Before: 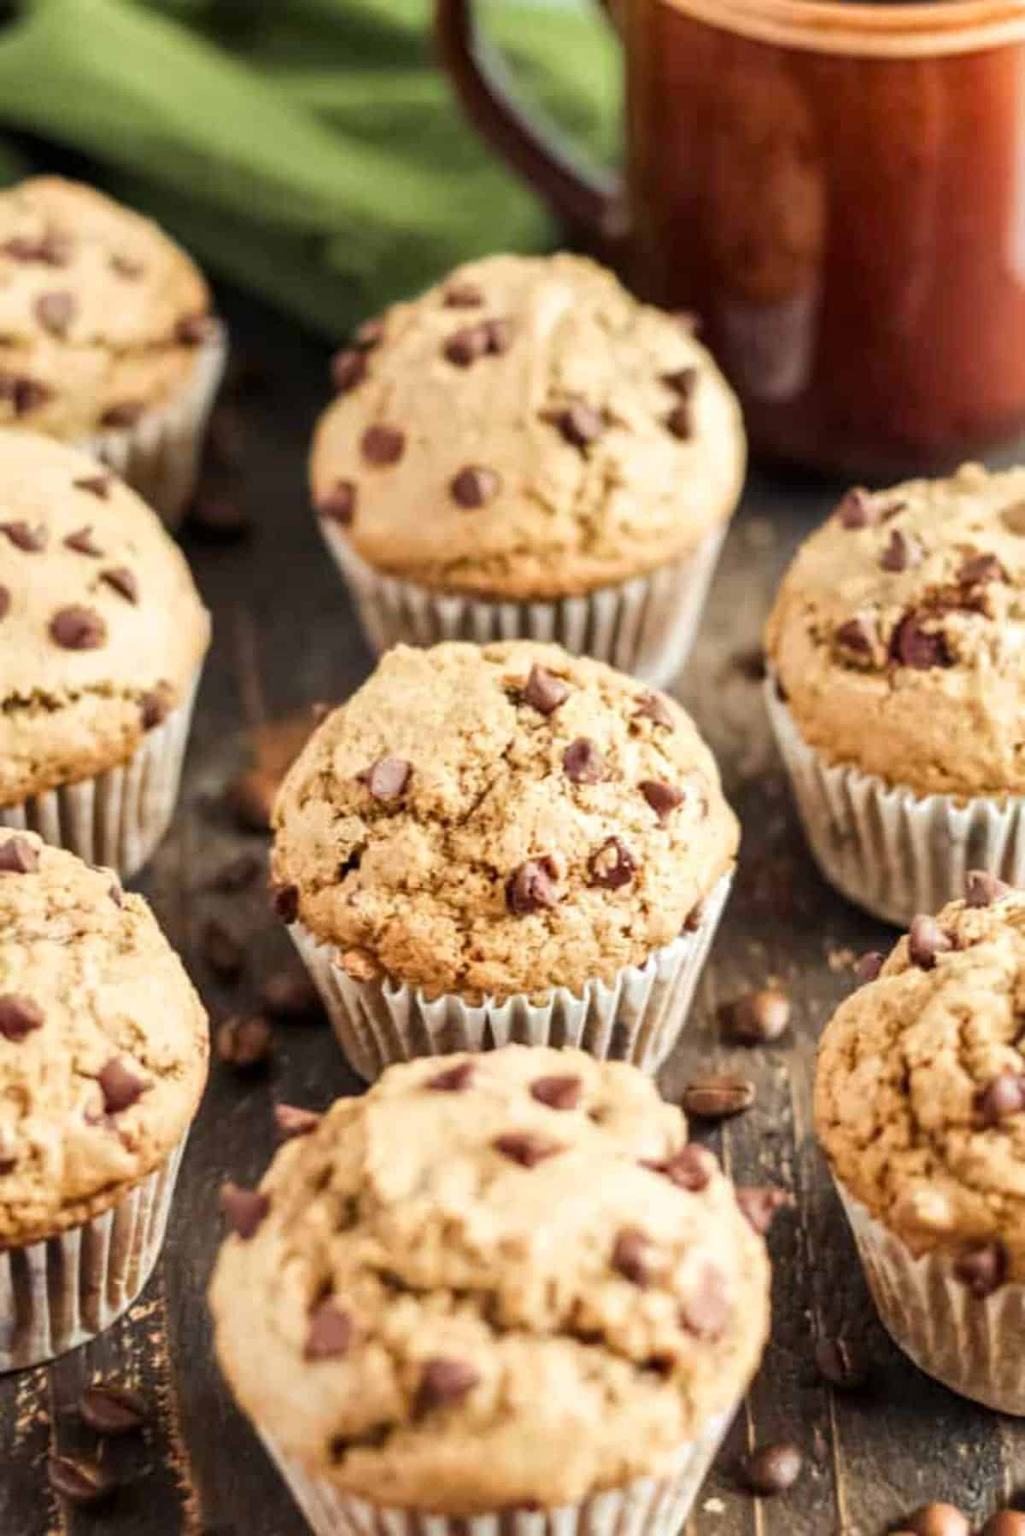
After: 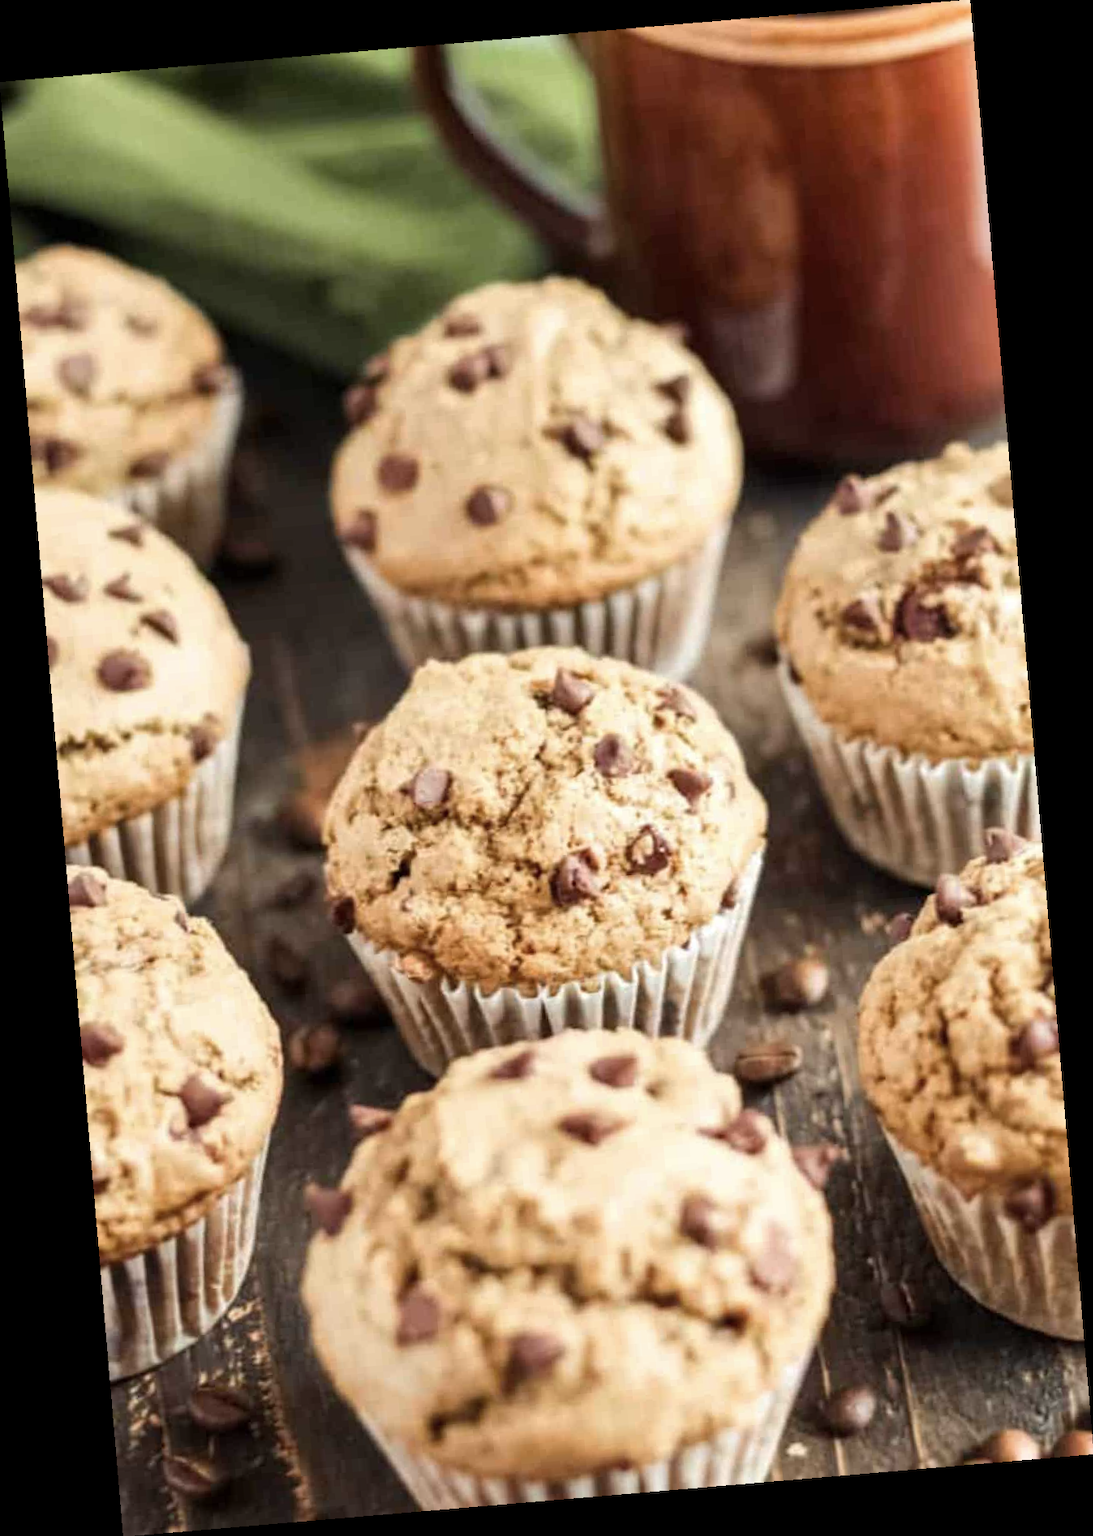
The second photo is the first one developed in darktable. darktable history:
contrast brightness saturation: saturation -0.17
rotate and perspective: rotation -4.86°, automatic cropping off
